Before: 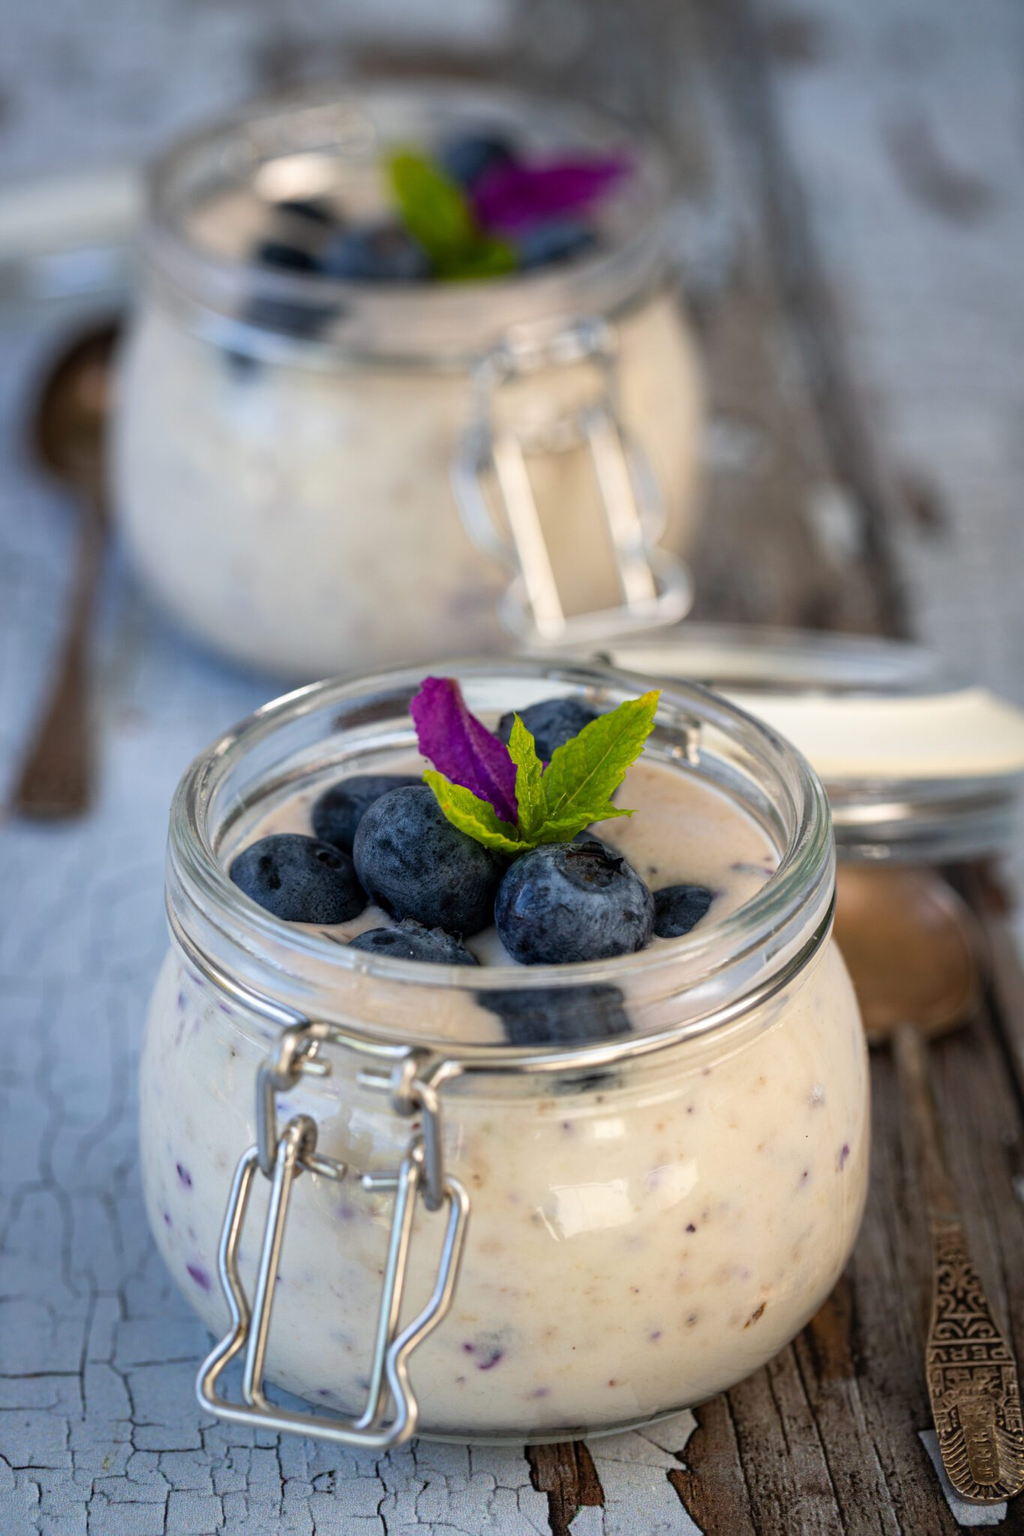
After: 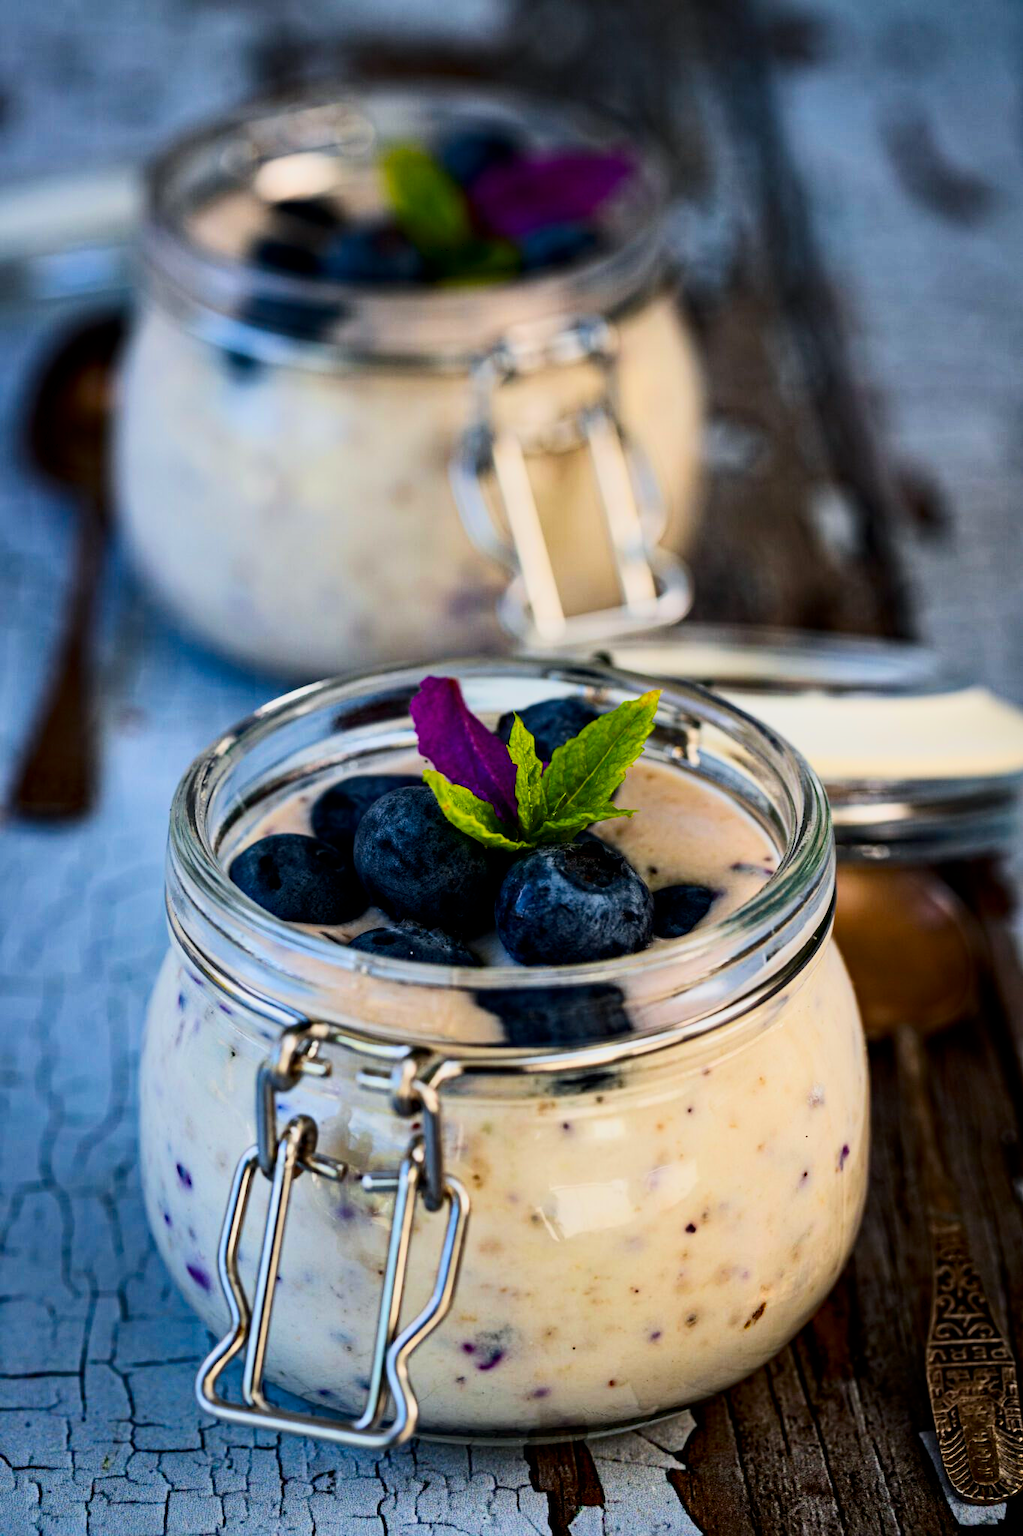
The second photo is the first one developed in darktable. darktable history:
filmic rgb: black relative exposure -7.75 EV, white relative exposure 4.4 EV, threshold 3 EV, hardness 3.76, latitude 50%, contrast 1.1, color science v5 (2021), contrast in shadows safe, contrast in highlights safe, enable highlight reconstruction true
tone curve: curves: ch0 [(0, 0) (0.251, 0.254) (0.689, 0.733) (1, 1)]
contrast brightness saturation: contrast 0.21, brightness -0.11, saturation 0.21
shadows and highlights: shadows 22.7, highlights -48.71, soften with gaussian
haze removal: strength 0.42, compatibility mode true, adaptive false
